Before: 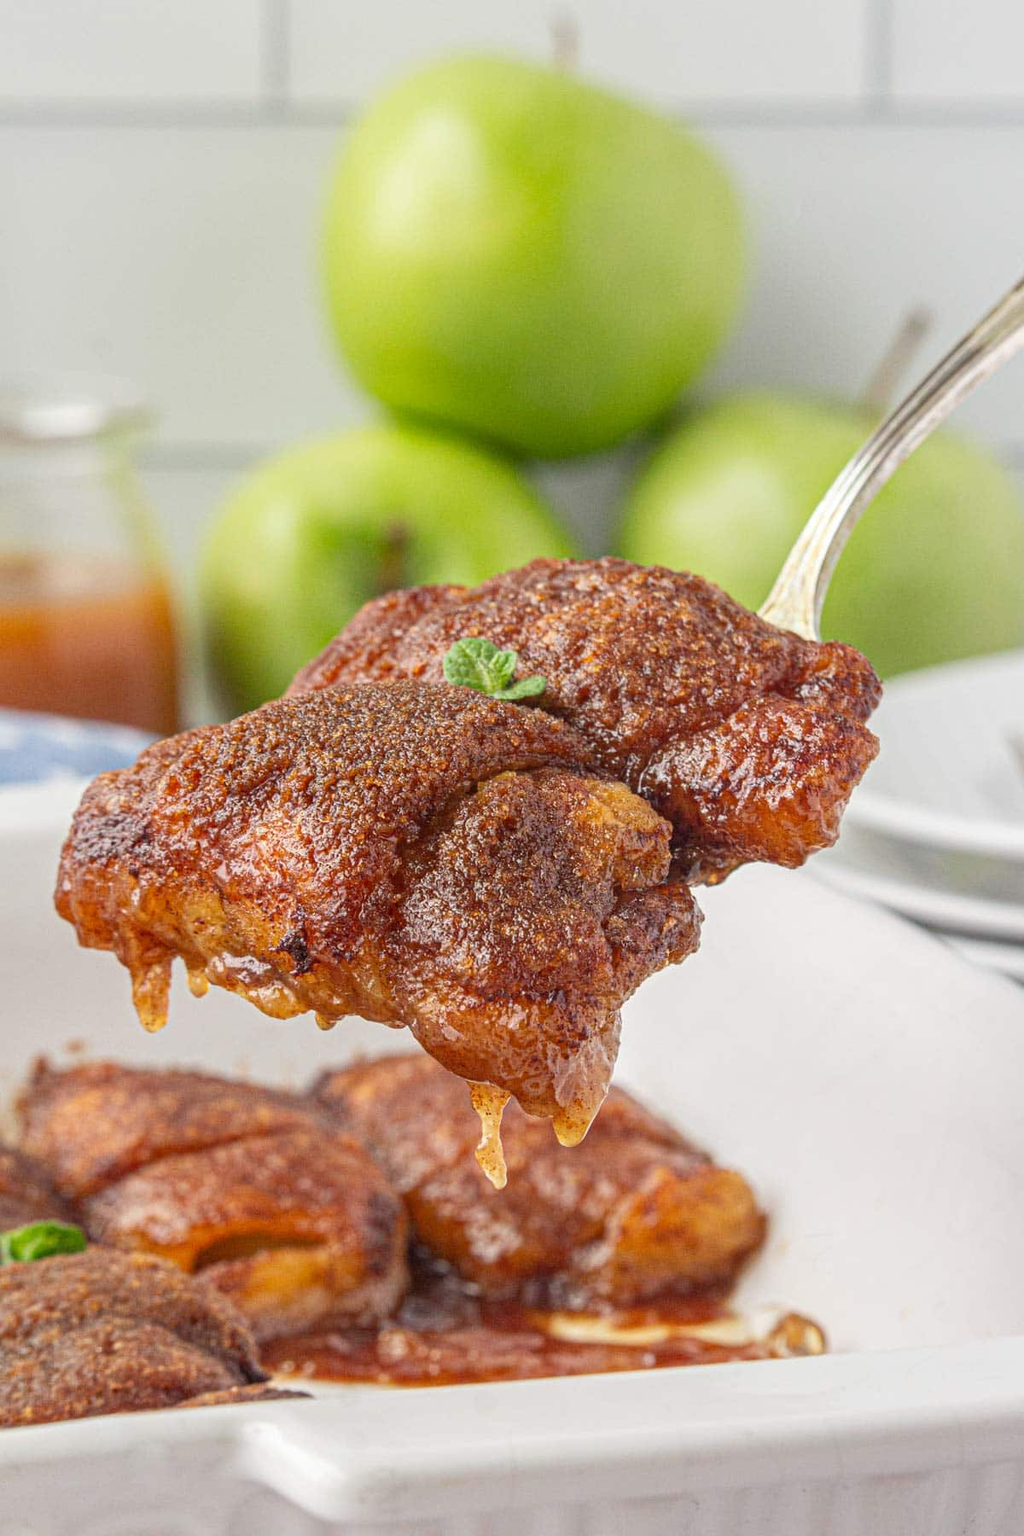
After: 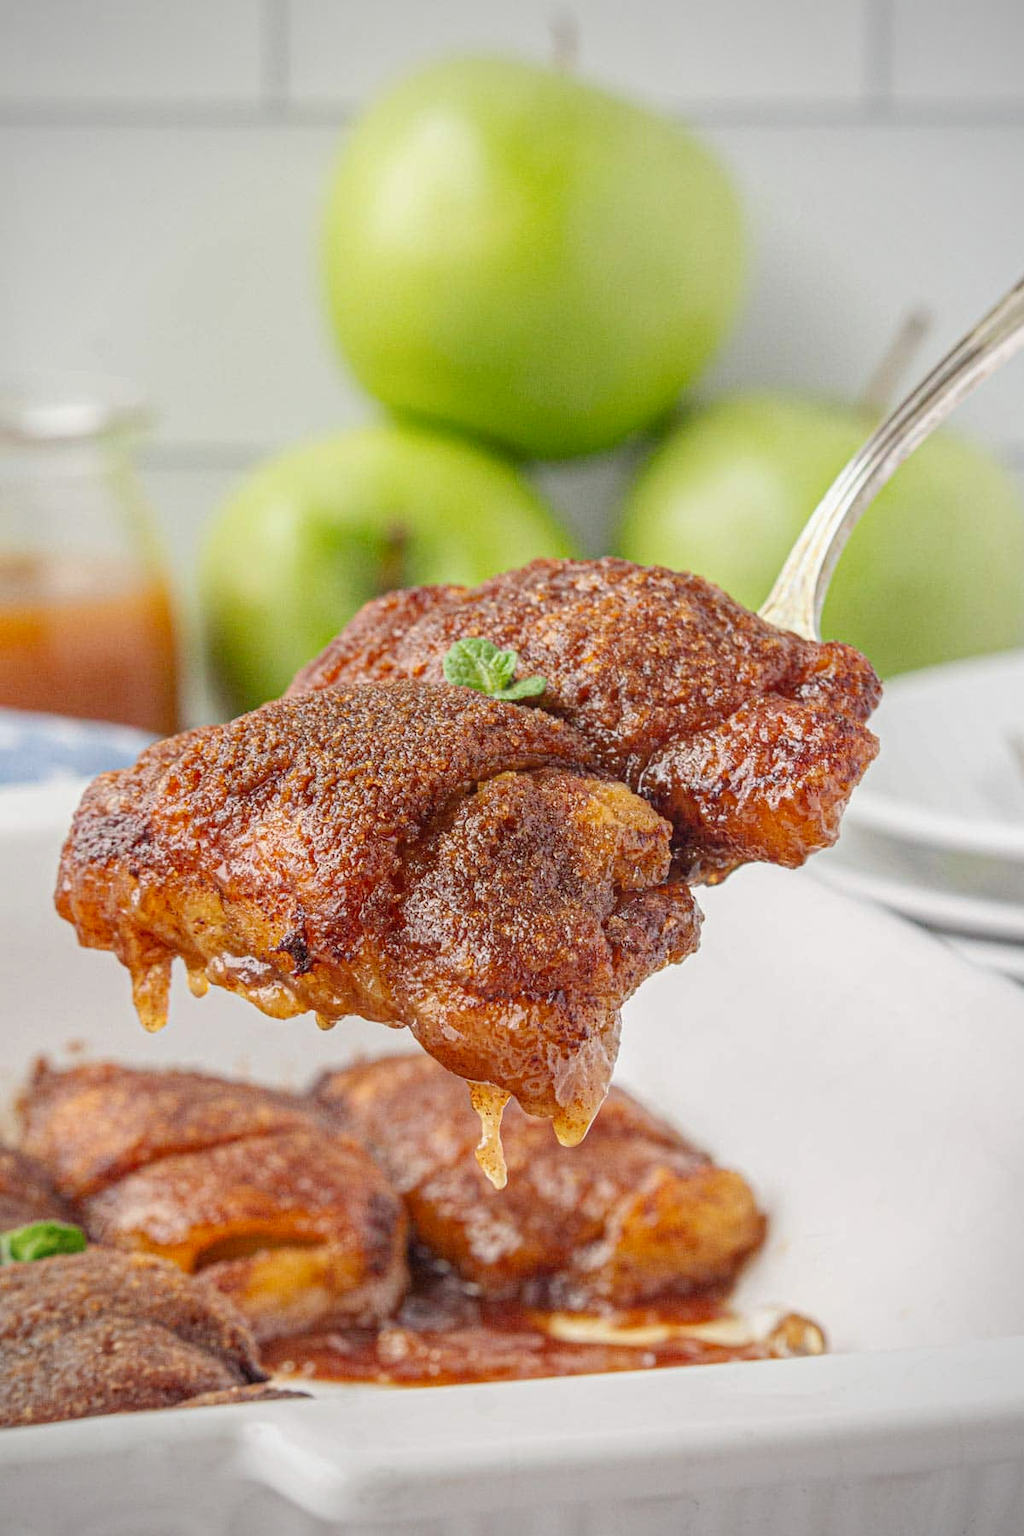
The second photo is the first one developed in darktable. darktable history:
vignetting: on, module defaults
tone curve: curves: ch0 [(0, 0.012) (0.036, 0.035) (0.274, 0.288) (0.504, 0.536) (0.844, 0.84) (1, 0.983)]; ch1 [(0, 0) (0.389, 0.403) (0.462, 0.486) (0.499, 0.498) (0.511, 0.502) (0.536, 0.547) (0.567, 0.588) (0.626, 0.645) (0.749, 0.781) (1, 1)]; ch2 [(0, 0) (0.457, 0.486) (0.5, 0.5) (0.56, 0.551) (0.615, 0.607) (0.704, 0.732) (1, 1)], preserve colors none
